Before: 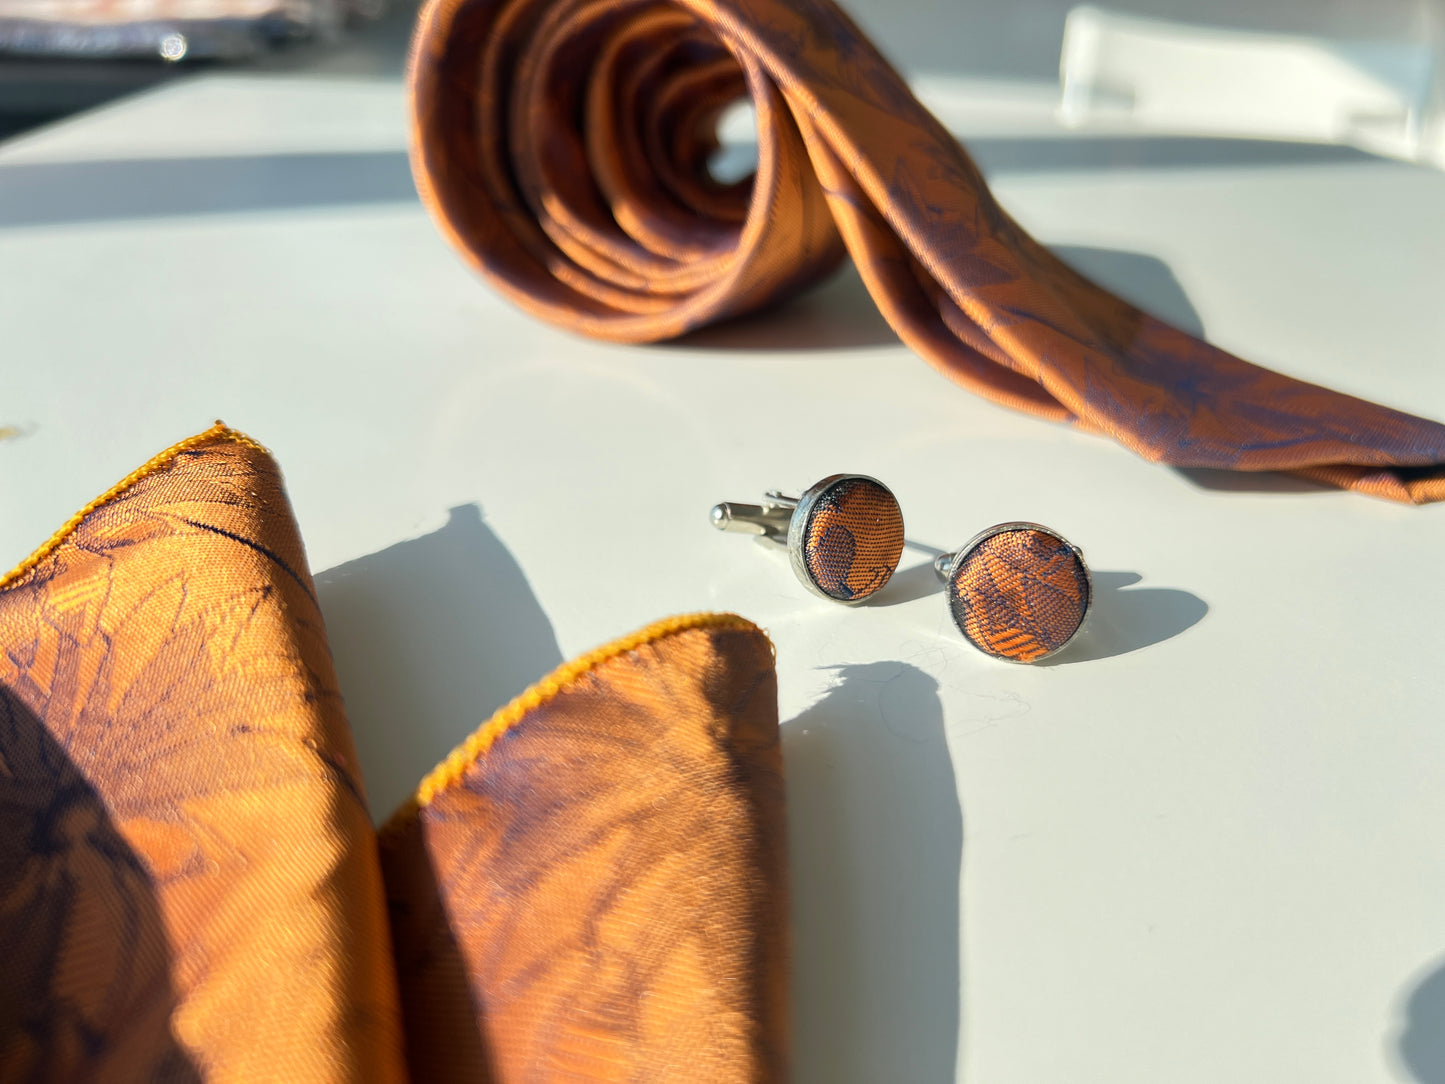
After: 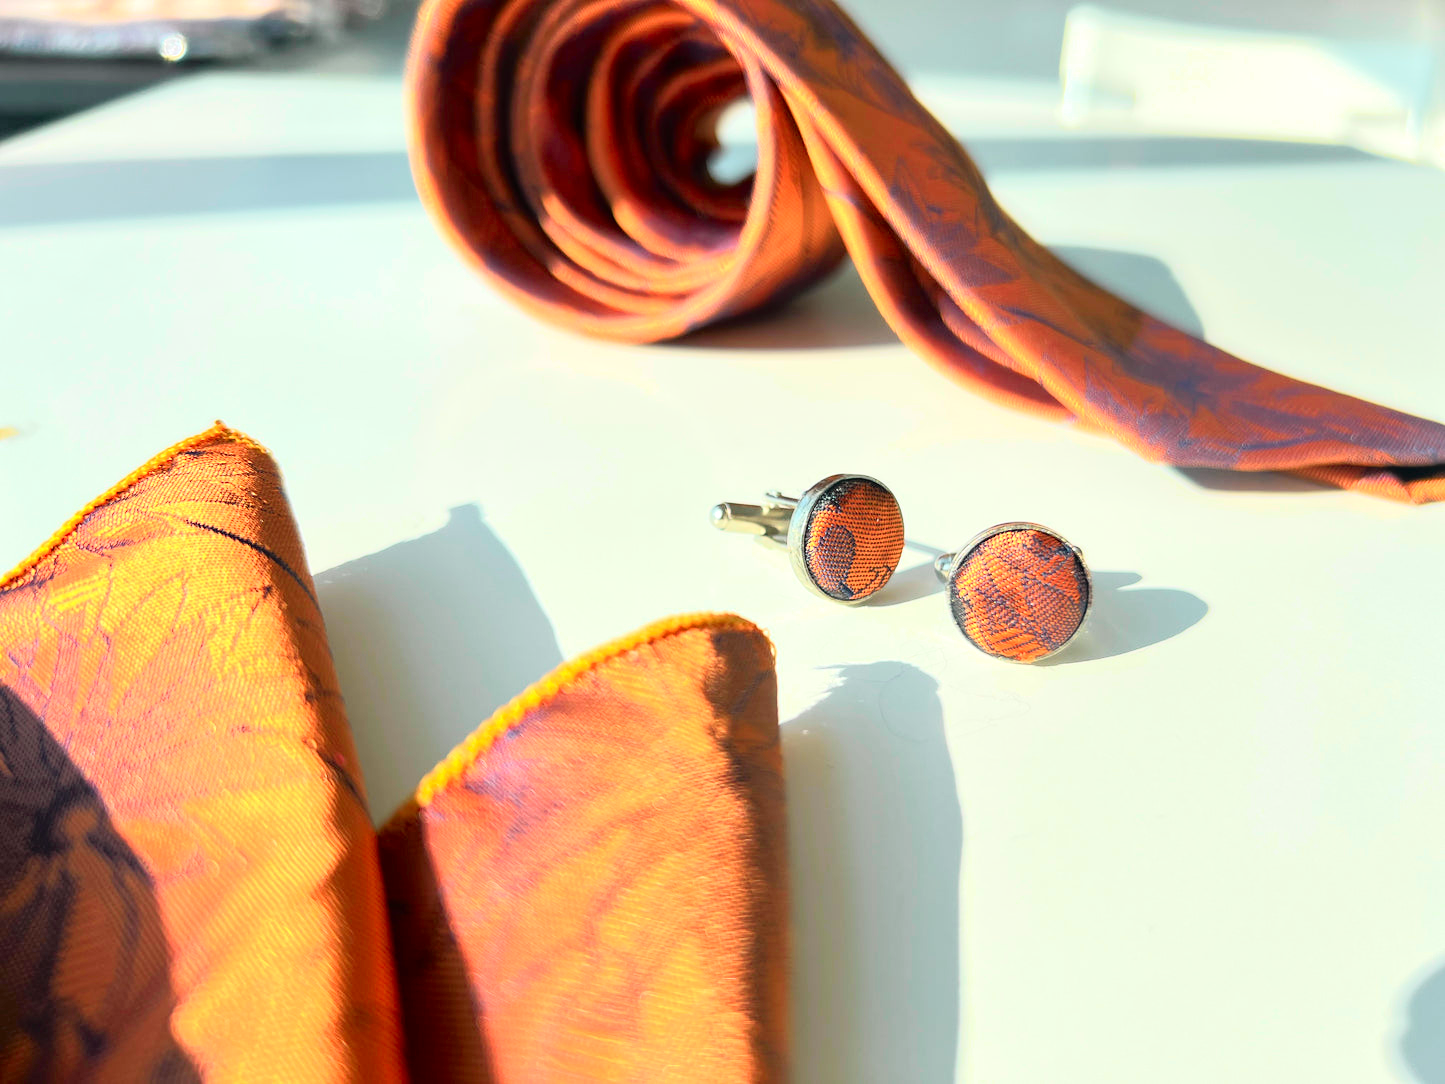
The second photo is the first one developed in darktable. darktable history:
exposure: exposure 0.498 EV, compensate highlight preservation false
tone curve: curves: ch0 [(0, 0.005) (0.103, 0.097) (0.18, 0.22) (0.4, 0.485) (0.5, 0.612) (0.668, 0.787) (0.823, 0.894) (1, 0.971)]; ch1 [(0, 0) (0.172, 0.123) (0.324, 0.253) (0.396, 0.388) (0.478, 0.461) (0.499, 0.498) (0.522, 0.528) (0.609, 0.686) (0.704, 0.818) (1, 1)]; ch2 [(0, 0) (0.411, 0.424) (0.496, 0.501) (0.515, 0.514) (0.555, 0.585) (0.641, 0.69) (1, 1)], color space Lab, independent channels, preserve colors none
